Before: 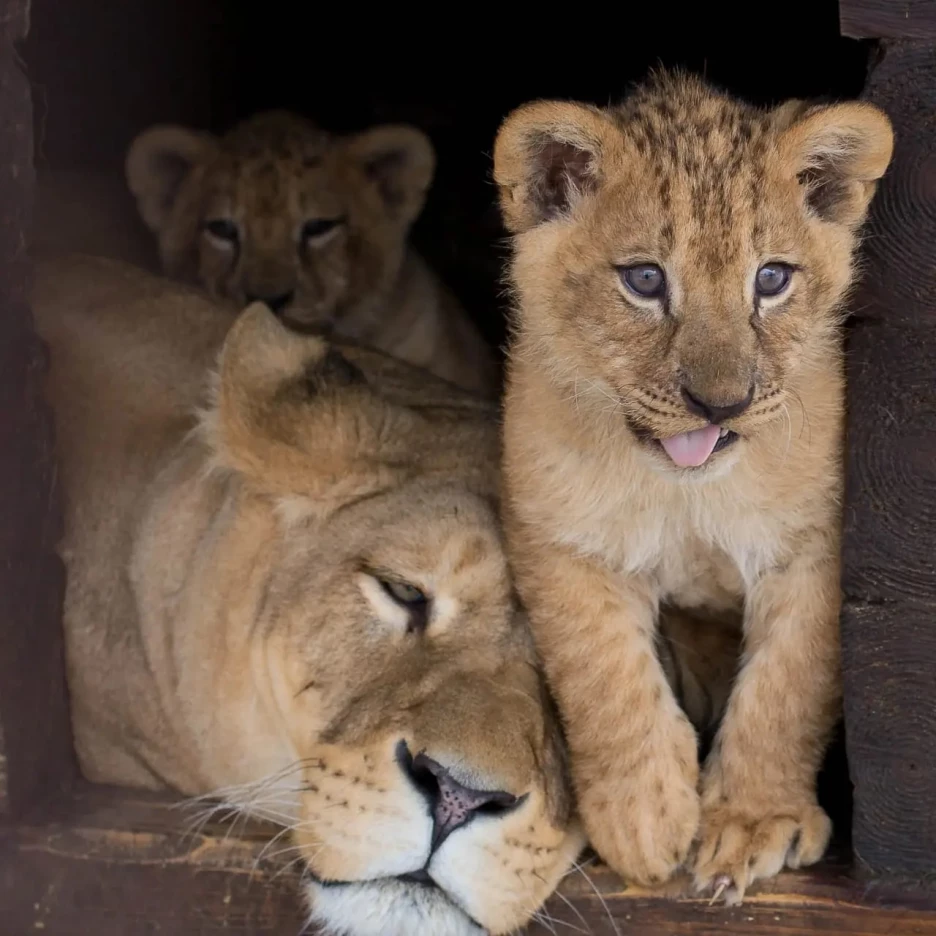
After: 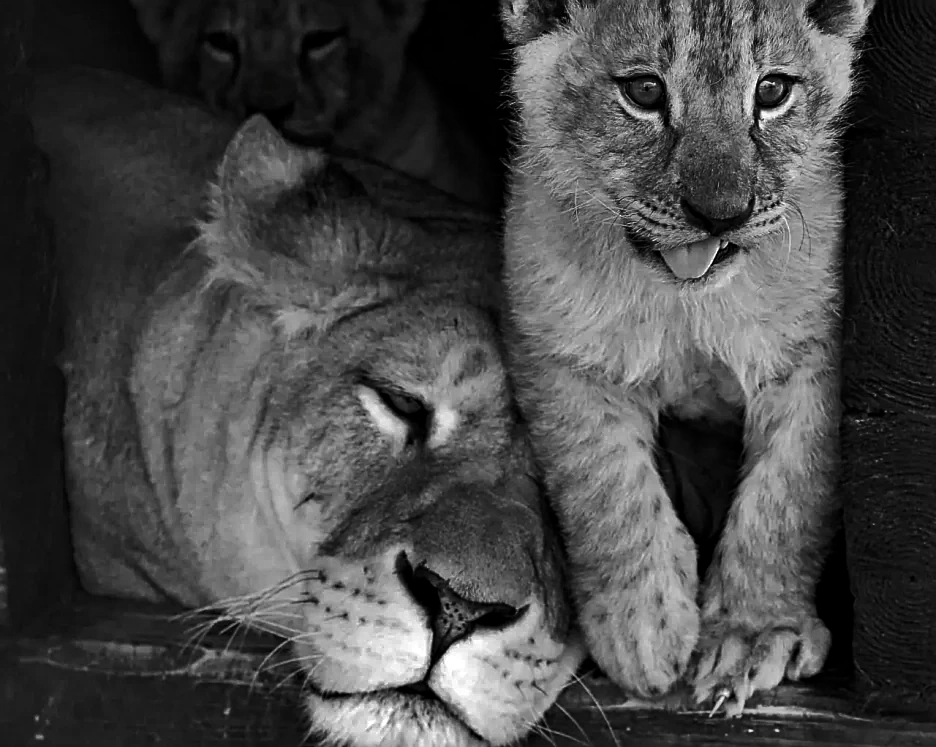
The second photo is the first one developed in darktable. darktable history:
sharpen: on, module defaults
contrast brightness saturation: contrast -0.027, brightness -0.579, saturation -0.995
exposure: black level correction -0.002, exposure 0.535 EV, compensate exposure bias true, compensate highlight preservation false
shadows and highlights: low approximation 0.01, soften with gaussian
haze removal: strength 0.403, distance 0.217, adaptive false
crop and rotate: top 20.102%
color balance rgb: shadows lift › luminance 0.922%, shadows lift › chroma 0.357%, shadows lift › hue 18.93°, perceptual saturation grading › global saturation 0.647%, perceptual saturation grading › highlights -32.031%, perceptual saturation grading › mid-tones 5.55%, perceptual saturation grading › shadows 17.03%, global vibrance 20%
tone equalizer: edges refinement/feathering 500, mask exposure compensation -1.57 EV, preserve details no
